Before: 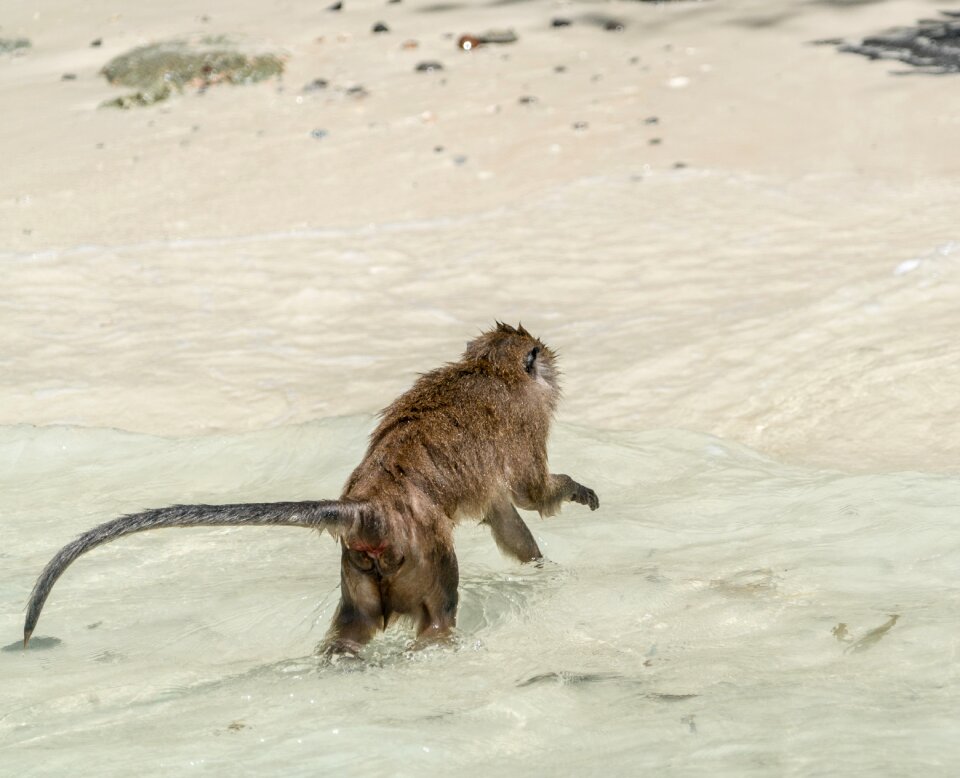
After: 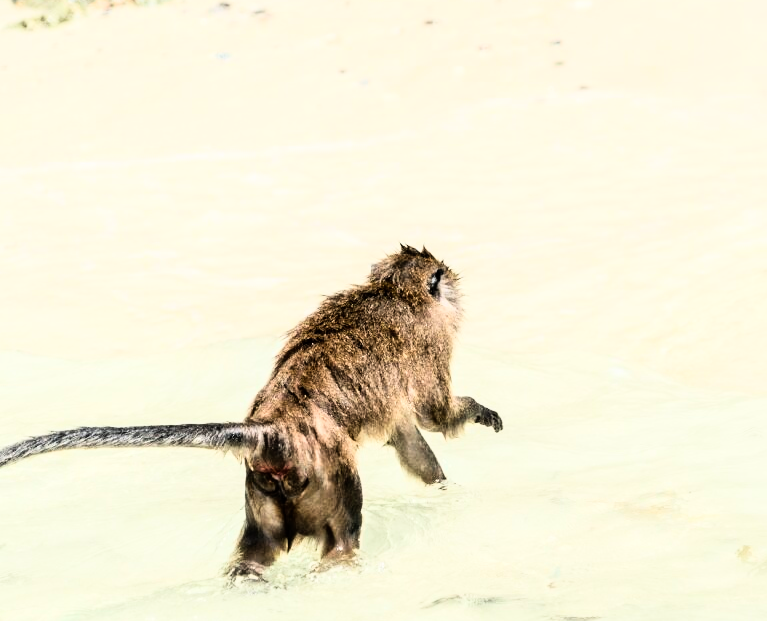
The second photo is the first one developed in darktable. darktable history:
crop and rotate: left 10.071%, top 10.071%, right 10.02%, bottom 10.02%
vibrance: vibrance 0%
rgb curve: curves: ch0 [(0, 0) (0.21, 0.15) (0.24, 0.21) (0.5, 0.75) (0.75, 0.96) (0.89, 0.99) (1, 1)]; ch1 [(0, 0.02) (0.21, 0.13) (0.25, 0.2) (0.5, 0.67) (0.75, 0.9) (0.89, 0.97) (1, 1)]; ch2 [(0, 0.02) (0.21, 0.13) (0.25, 0.2) (0.5, 0.67) (0.75, 0.9) (0.89, 0.97) (1, 1)], compensate middle gray true
